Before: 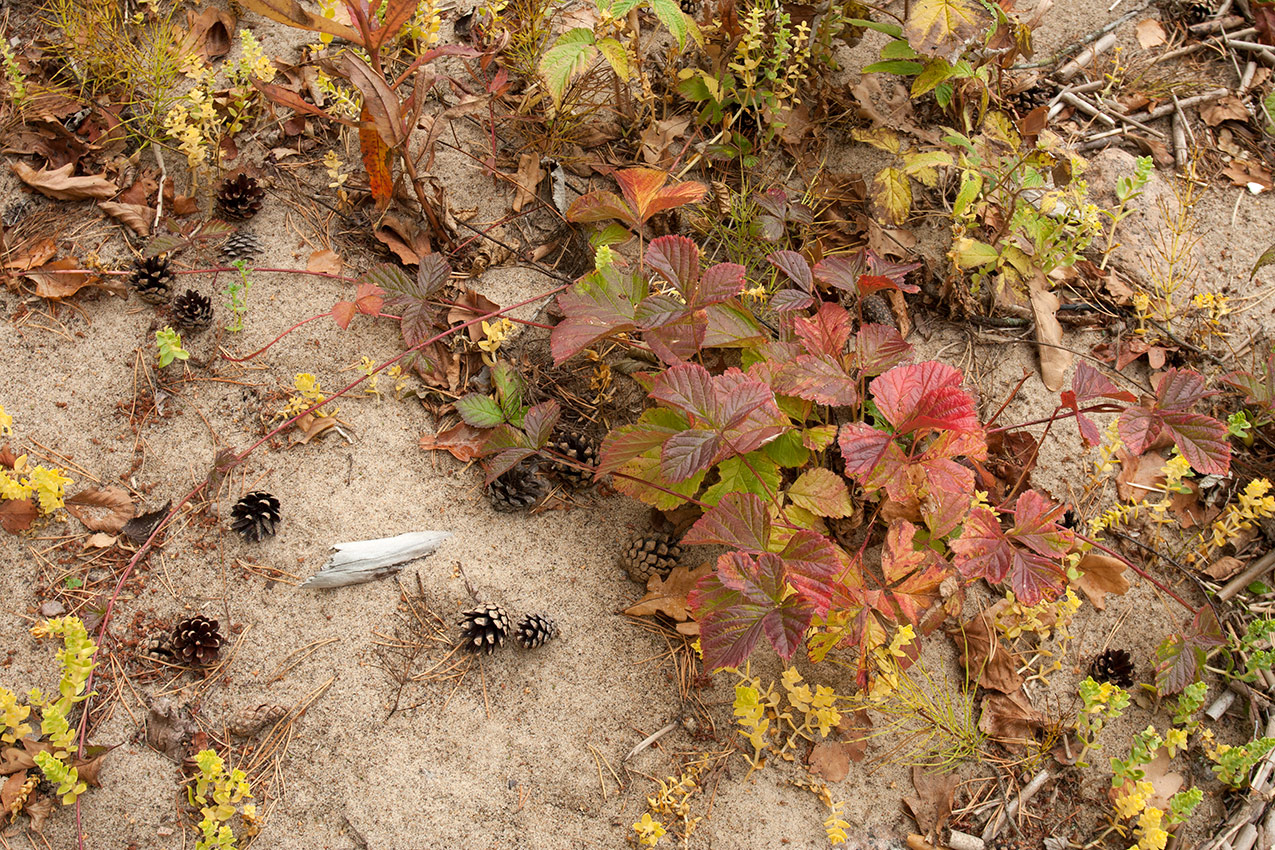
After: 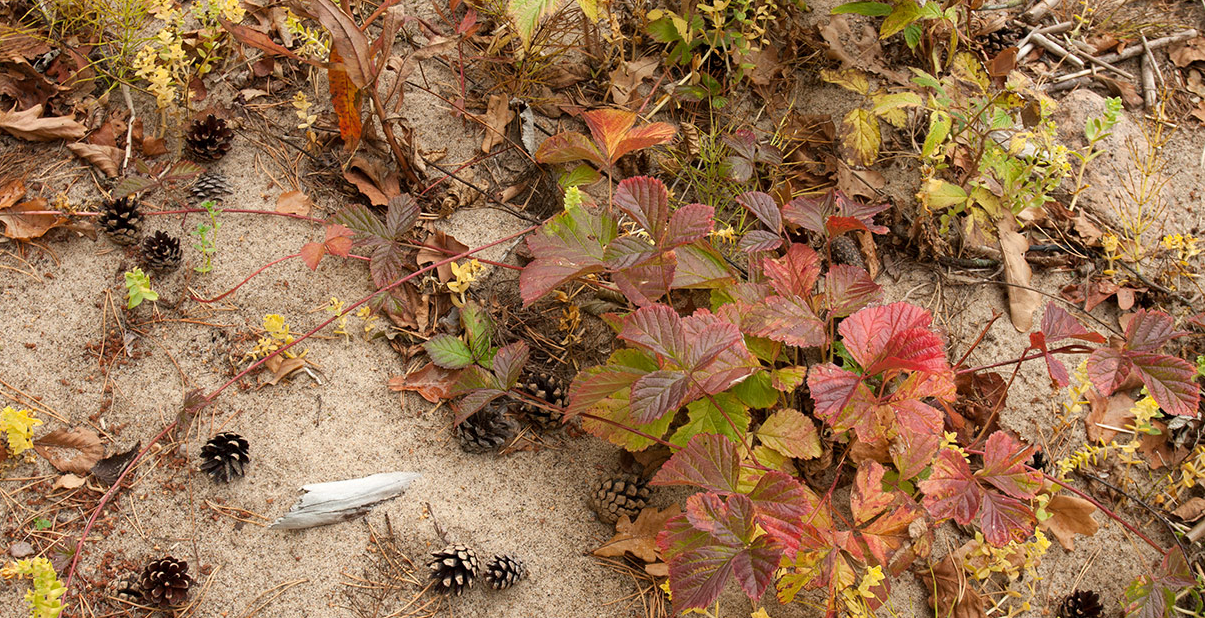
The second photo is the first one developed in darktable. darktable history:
crop: left 2.455%, top 7.034%, right 2.984%, bottom 20.256%
